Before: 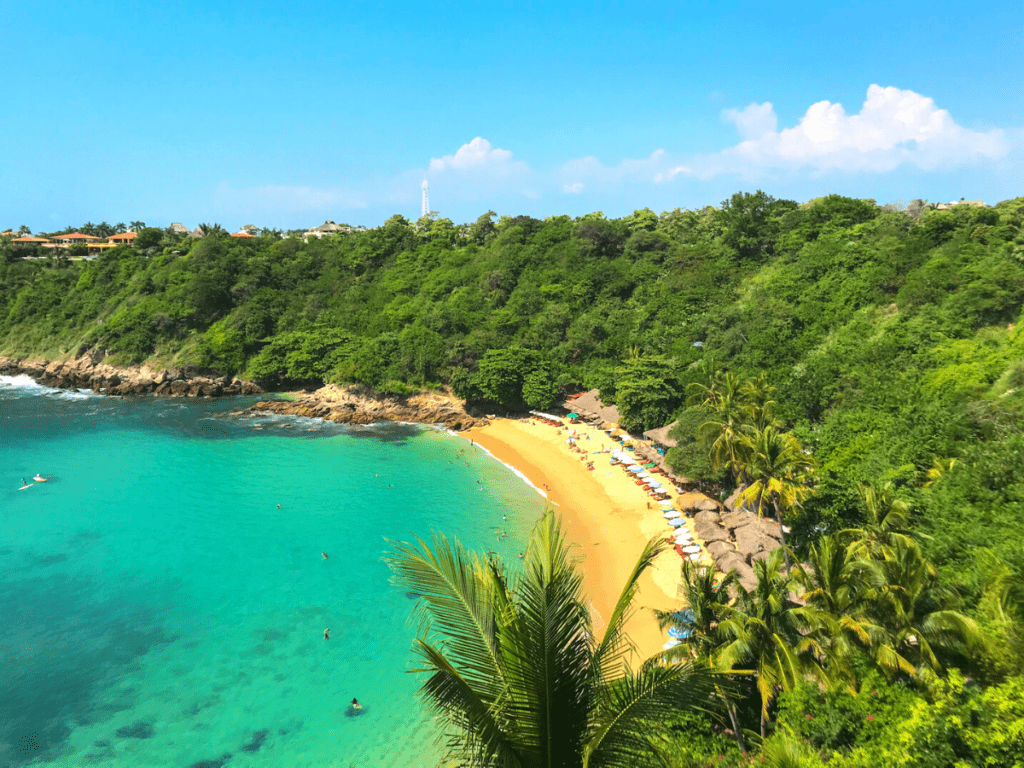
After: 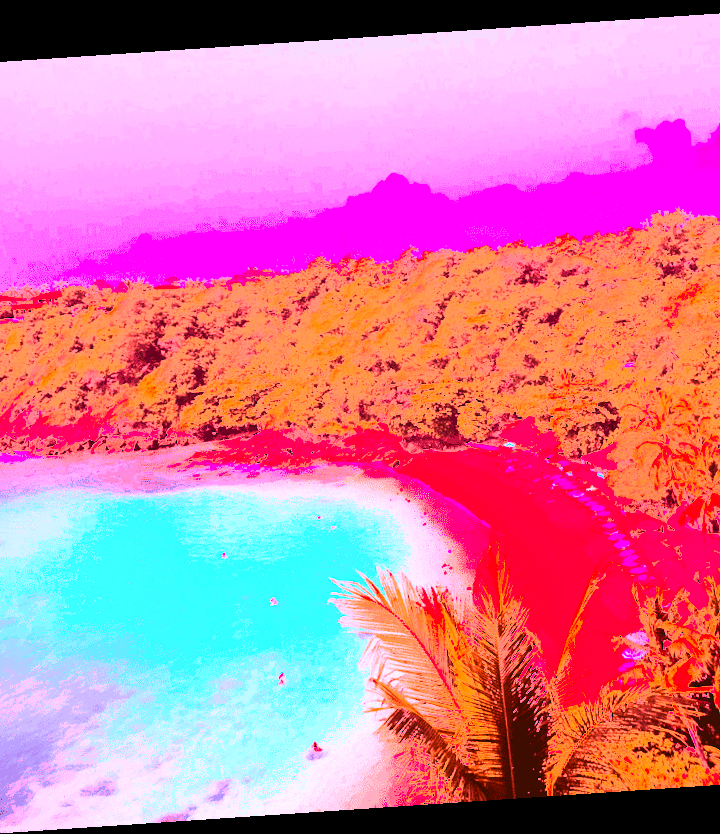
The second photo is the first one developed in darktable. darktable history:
crop and rotate: left 8.786%, right 24.548%
exposure: exposure 0.3 EV, compensate highlight preservation false
contrast brightness saturation: contrast 0.4, brightness 0.1, saturation 0.21
rotate and perspective: rotation -4.2°, shear 0.006, automatic cropping off
white balance: red 4.26, blue 1.802
velvia: on, module defaults
